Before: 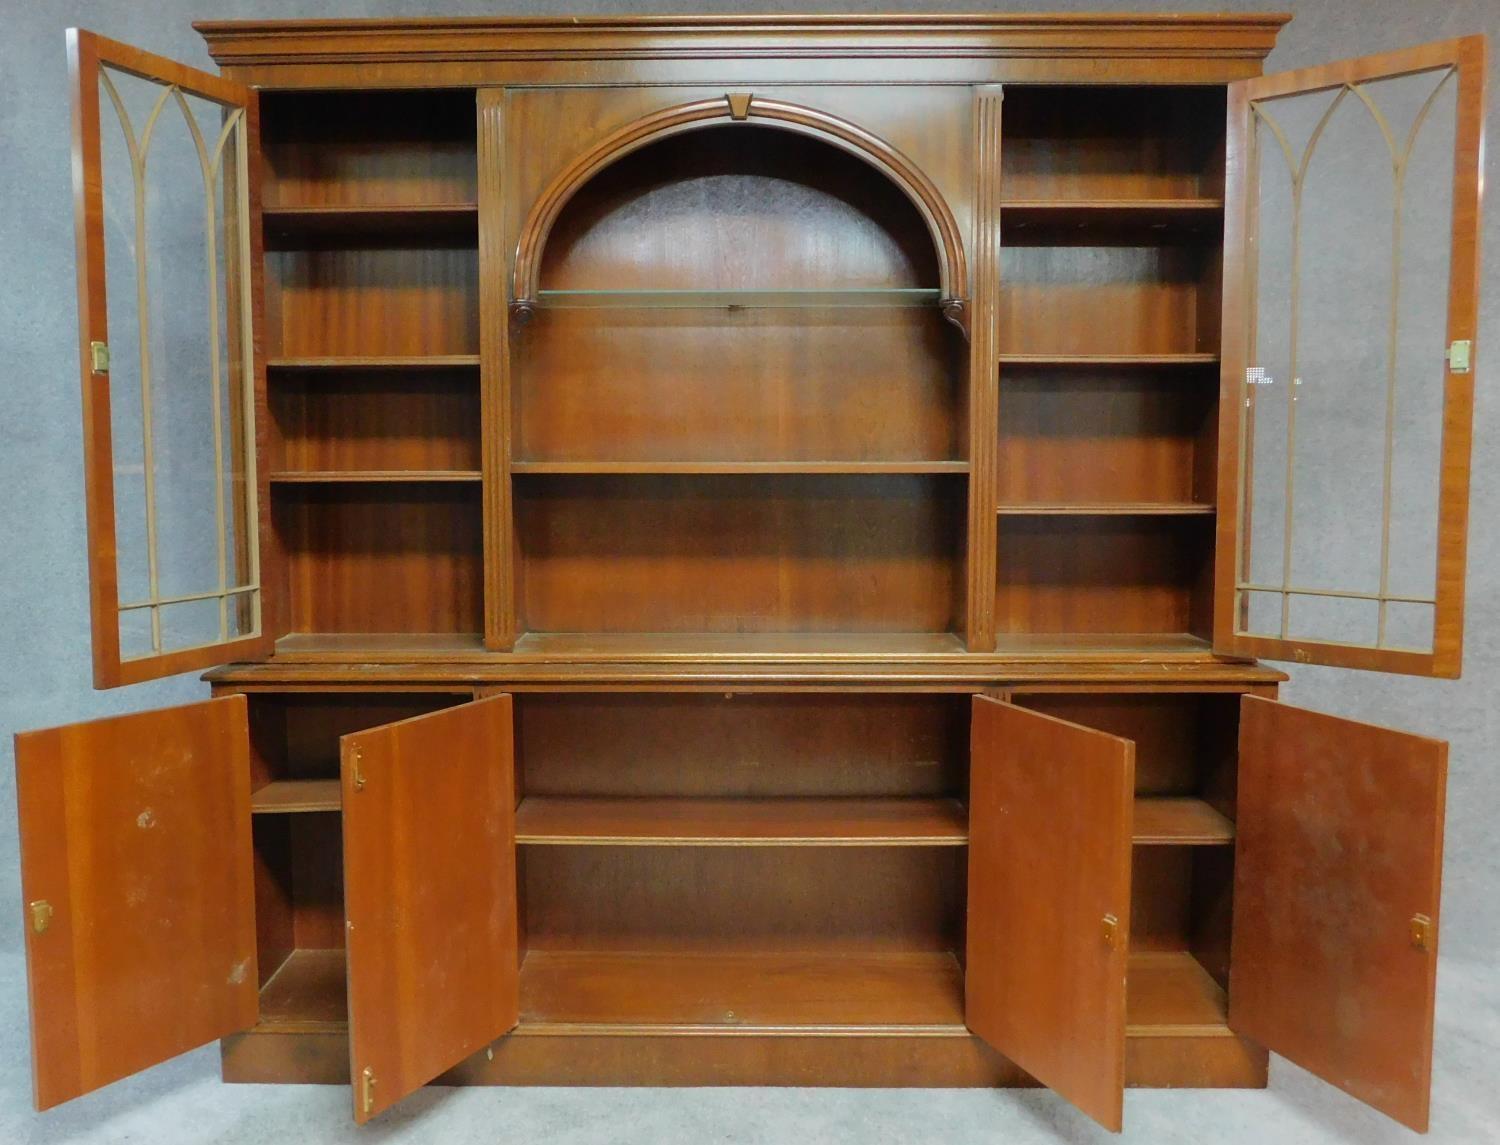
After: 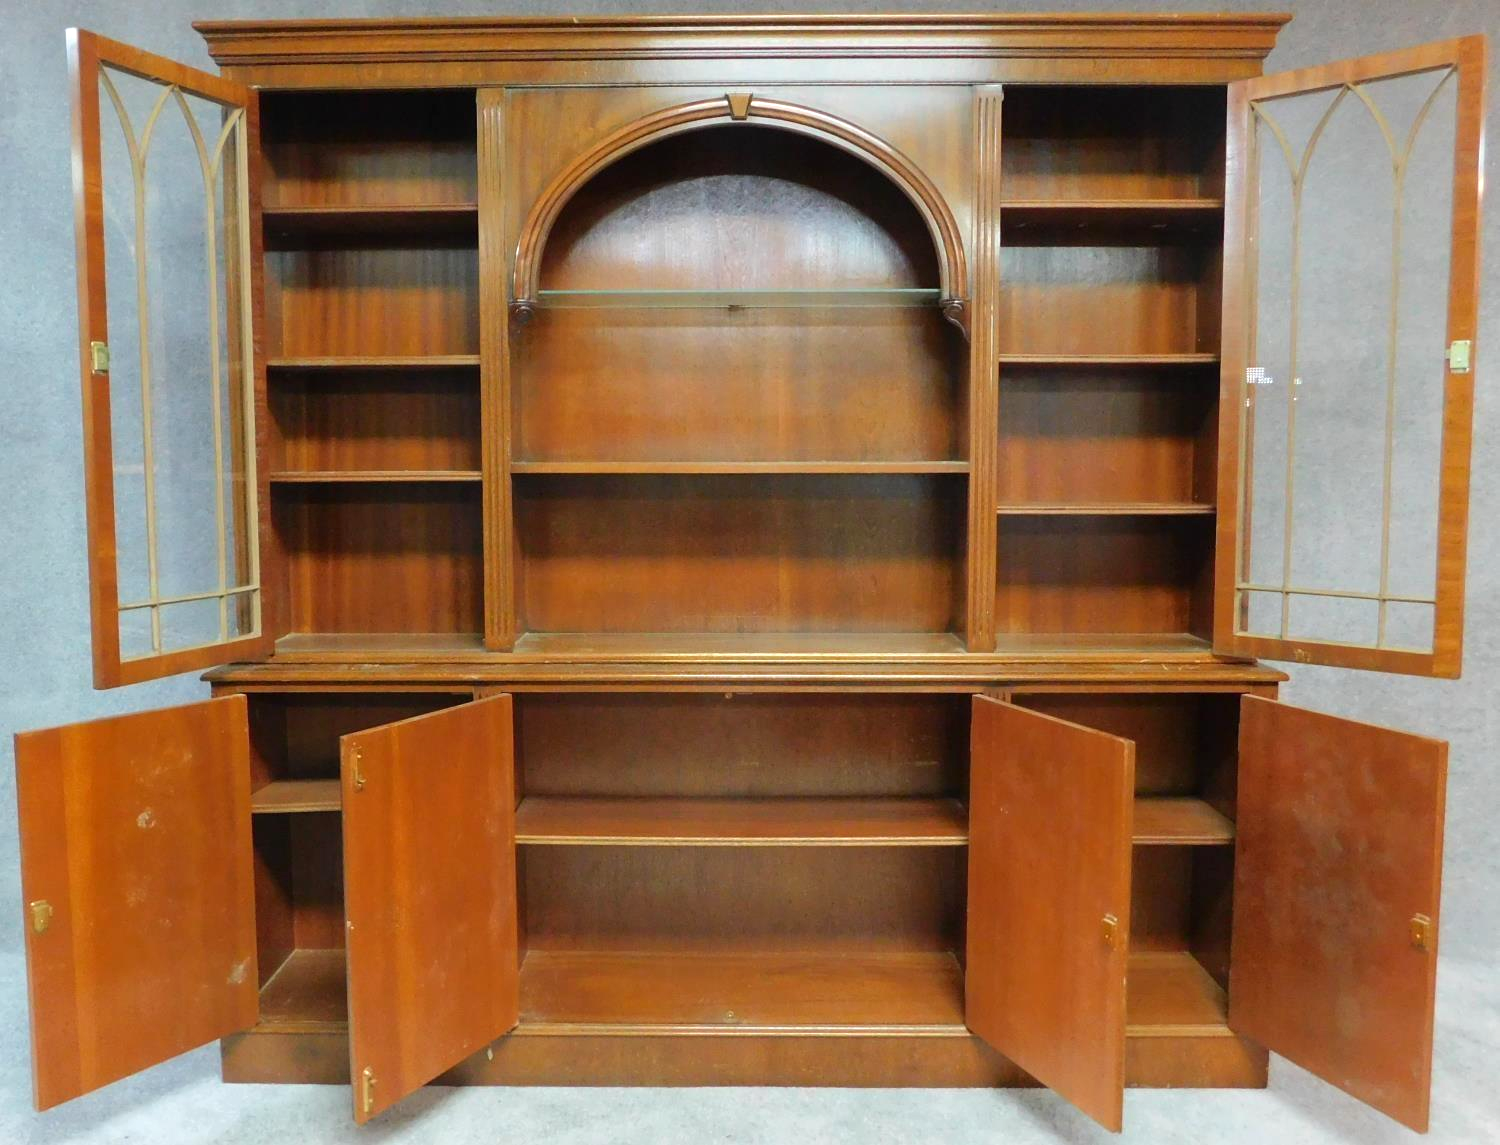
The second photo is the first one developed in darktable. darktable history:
exposure: exposure 0.441 EV, compensate highlight preservation false
